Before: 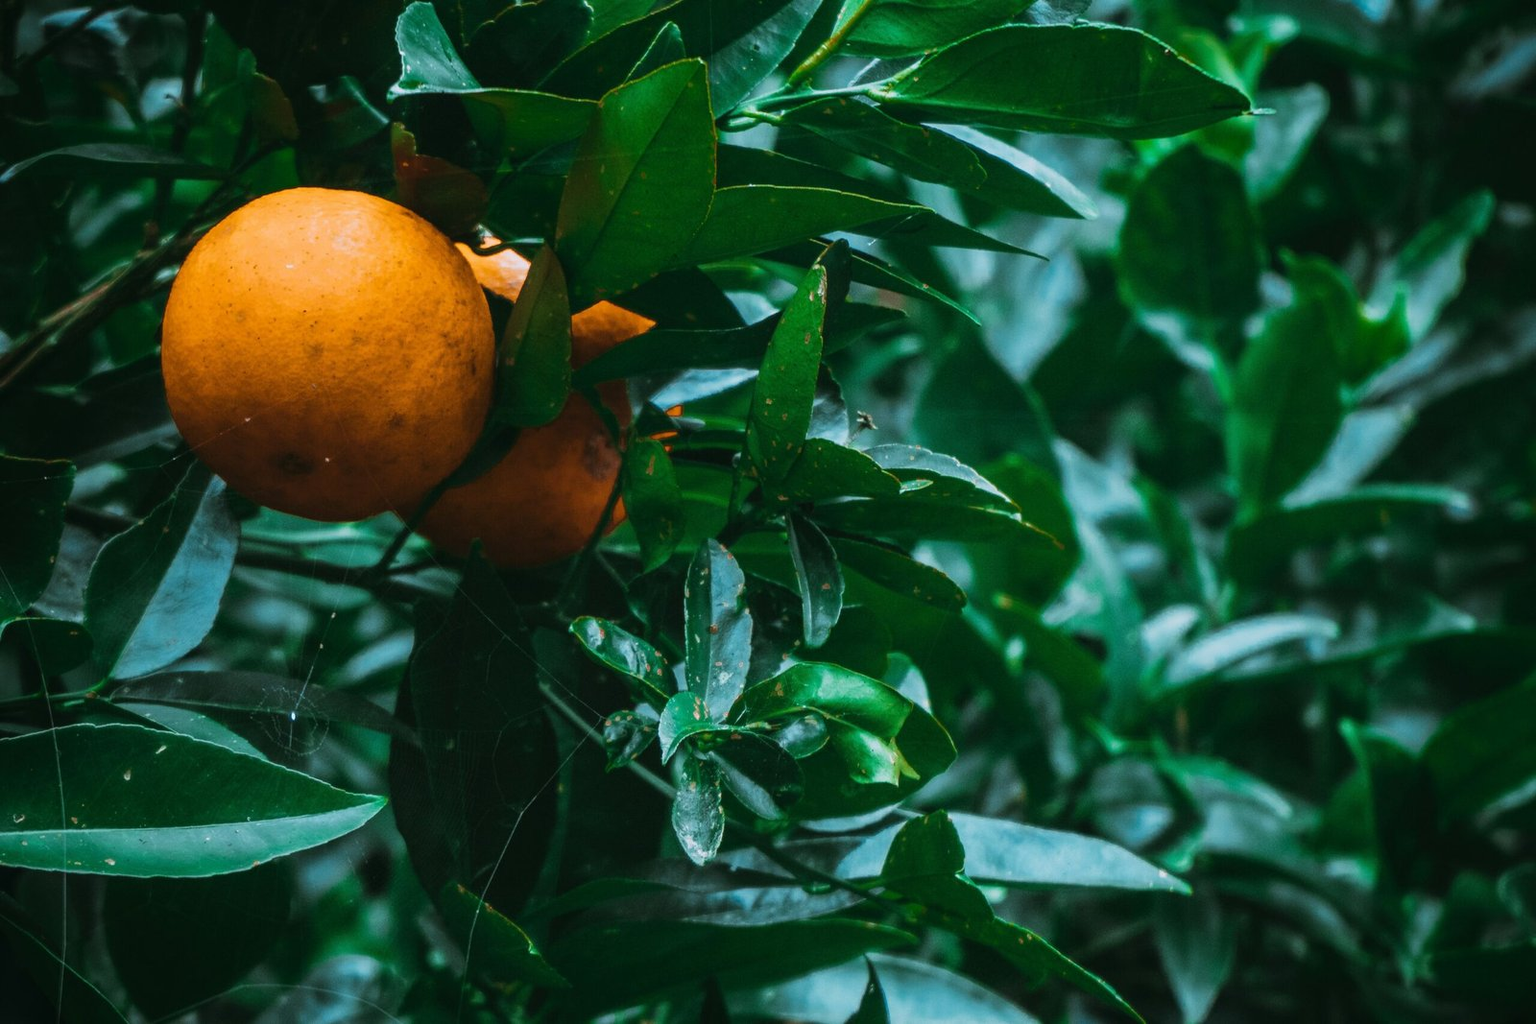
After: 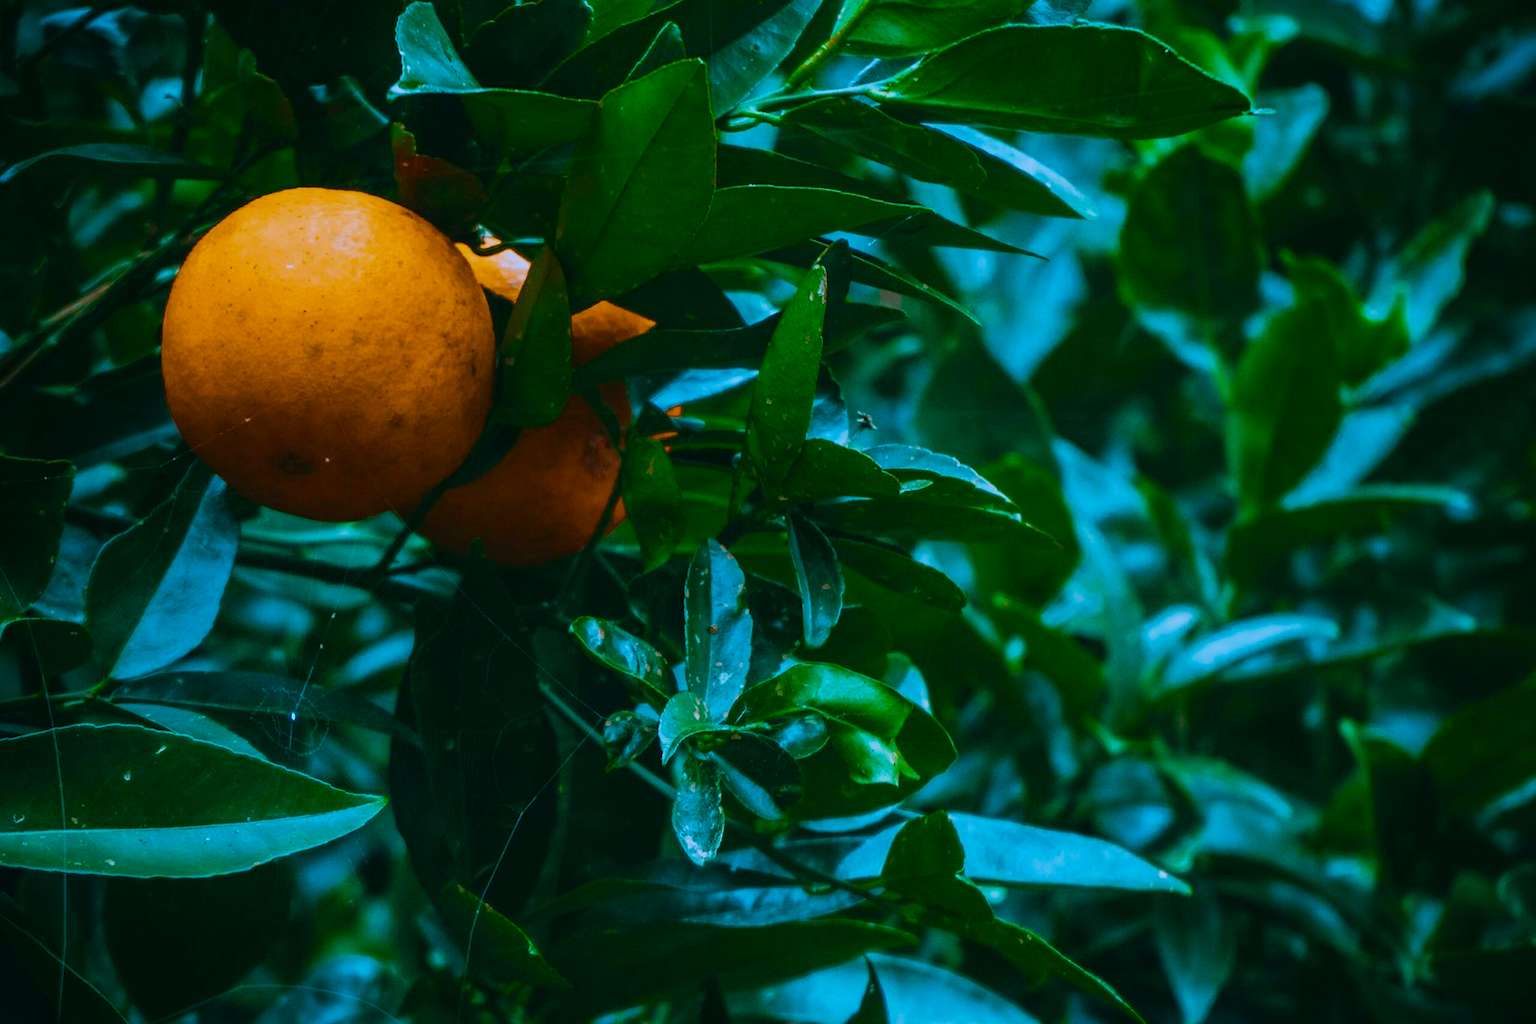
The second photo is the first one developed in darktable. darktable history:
exposure: exposure -0.36 EV, compensate highlight preservation false
color balance rgb: perceptual saturation grading › global saturation 20%, perceptual saturation grading › highlights -25%, perceptual saturation grading › shadows 25%, global vibrance 50%
color calibration: illuminant as shot in camera, x 0.378, y 0.381, temperature 4093.13 K, saturation algorithm version 1 (2020)
